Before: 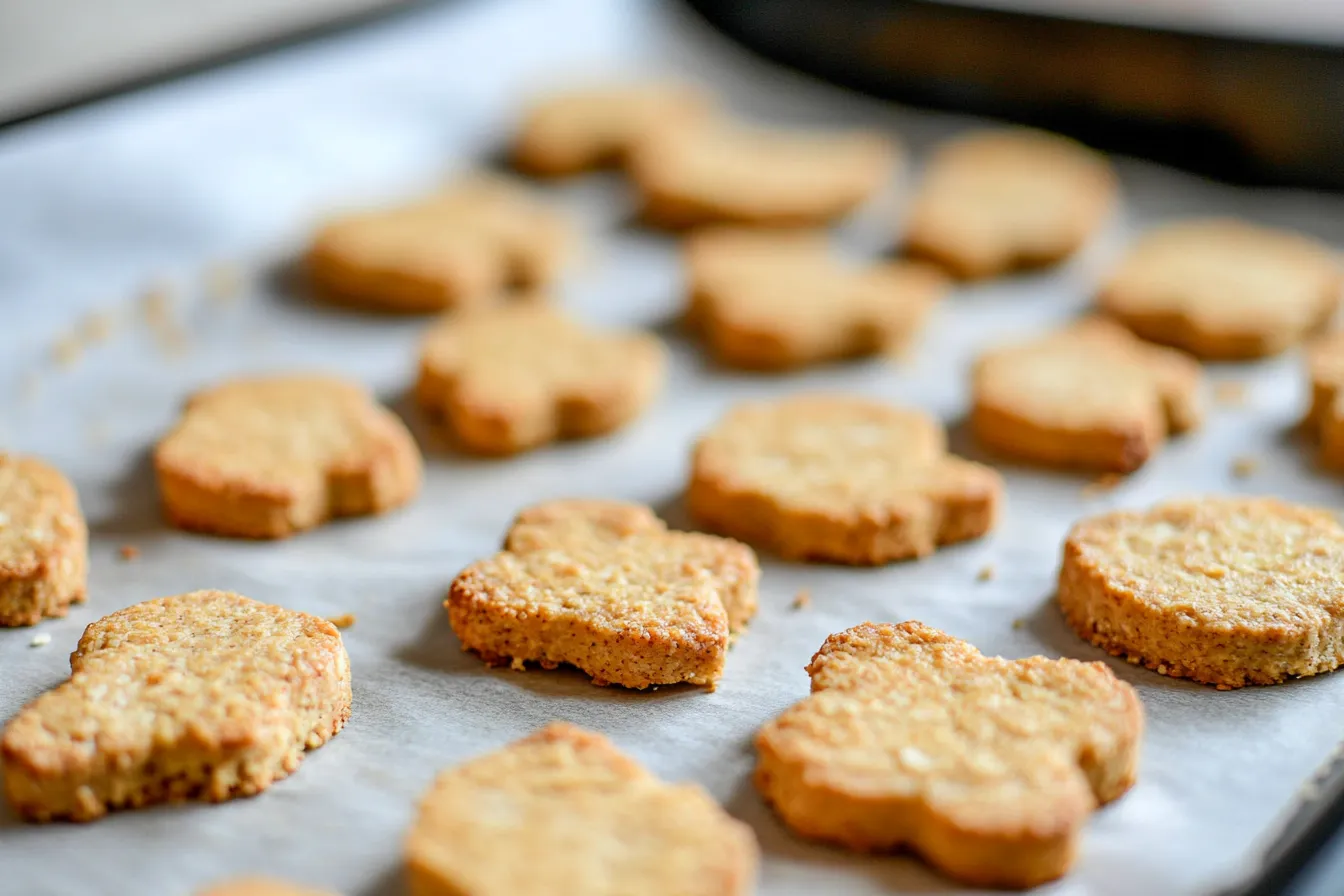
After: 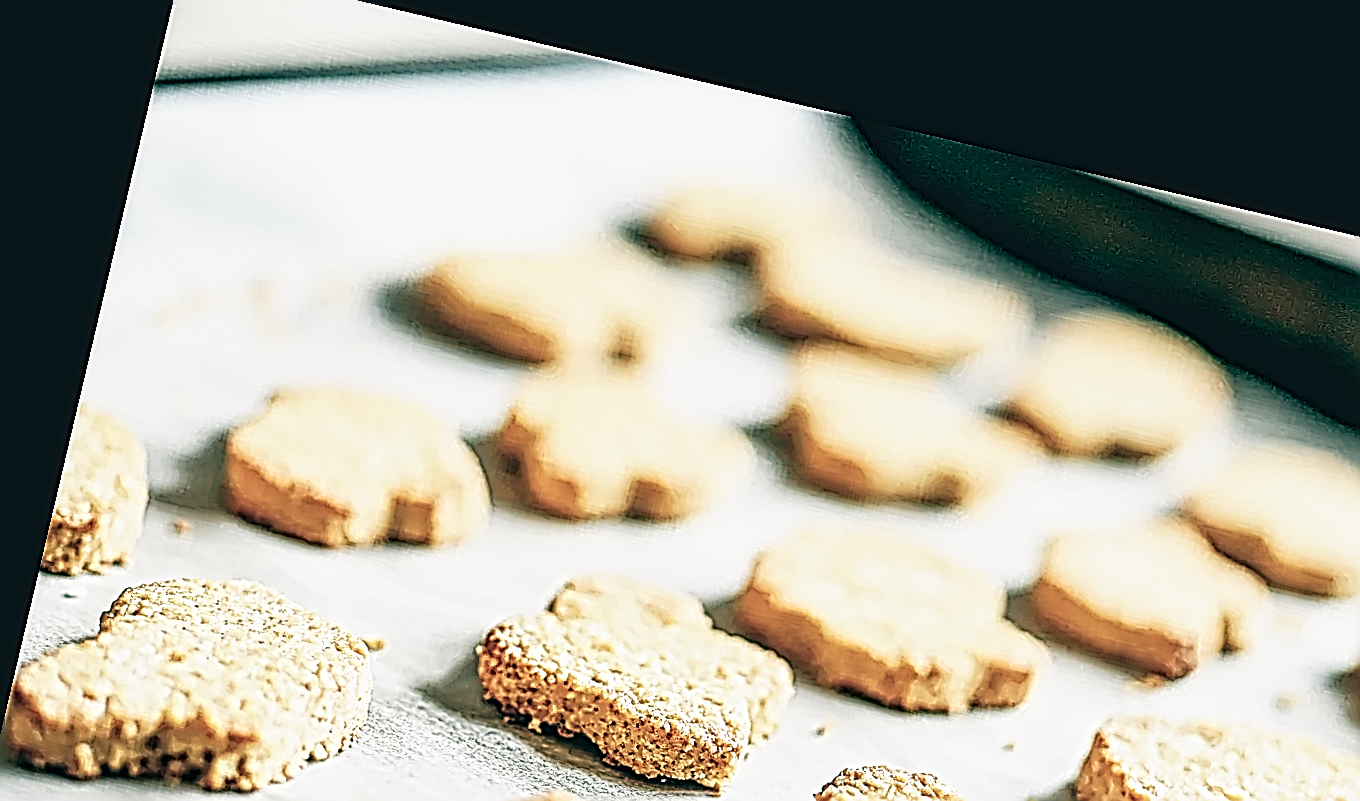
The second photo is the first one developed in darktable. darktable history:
exposure: compensate highlight preservation false
color balance: lift [1.005, 0.99, 1.007, 1.01], gamma [1, 0.979, 1.011, 1.021], gain [0.923, 1.098, 1.025, 0.902], input saturation 90.45%, contrast 7.73%, output saturation 105.91%
crop: left 1.509%, top 3.452%, right 7.696%, bottom 28.452%
base curve: curves: ch0 [(0, 0) (0.007, 0.004) (0.027, 0.03) (0.046, 0.07) (0.207, 0.54) (0.442, 0.872) (0.673, 0.972) (1, 1)], preserve colors none
sharpen: amount 1.861
rotate and perspective: rotation 13.27°, automatic cropping off
local contrast: mode bilateral grid, contrast 20, coarseness 3, detail 300%, midtone range 0.2
contrast brightness saturation: contrast -0.05, saturation -0.41
